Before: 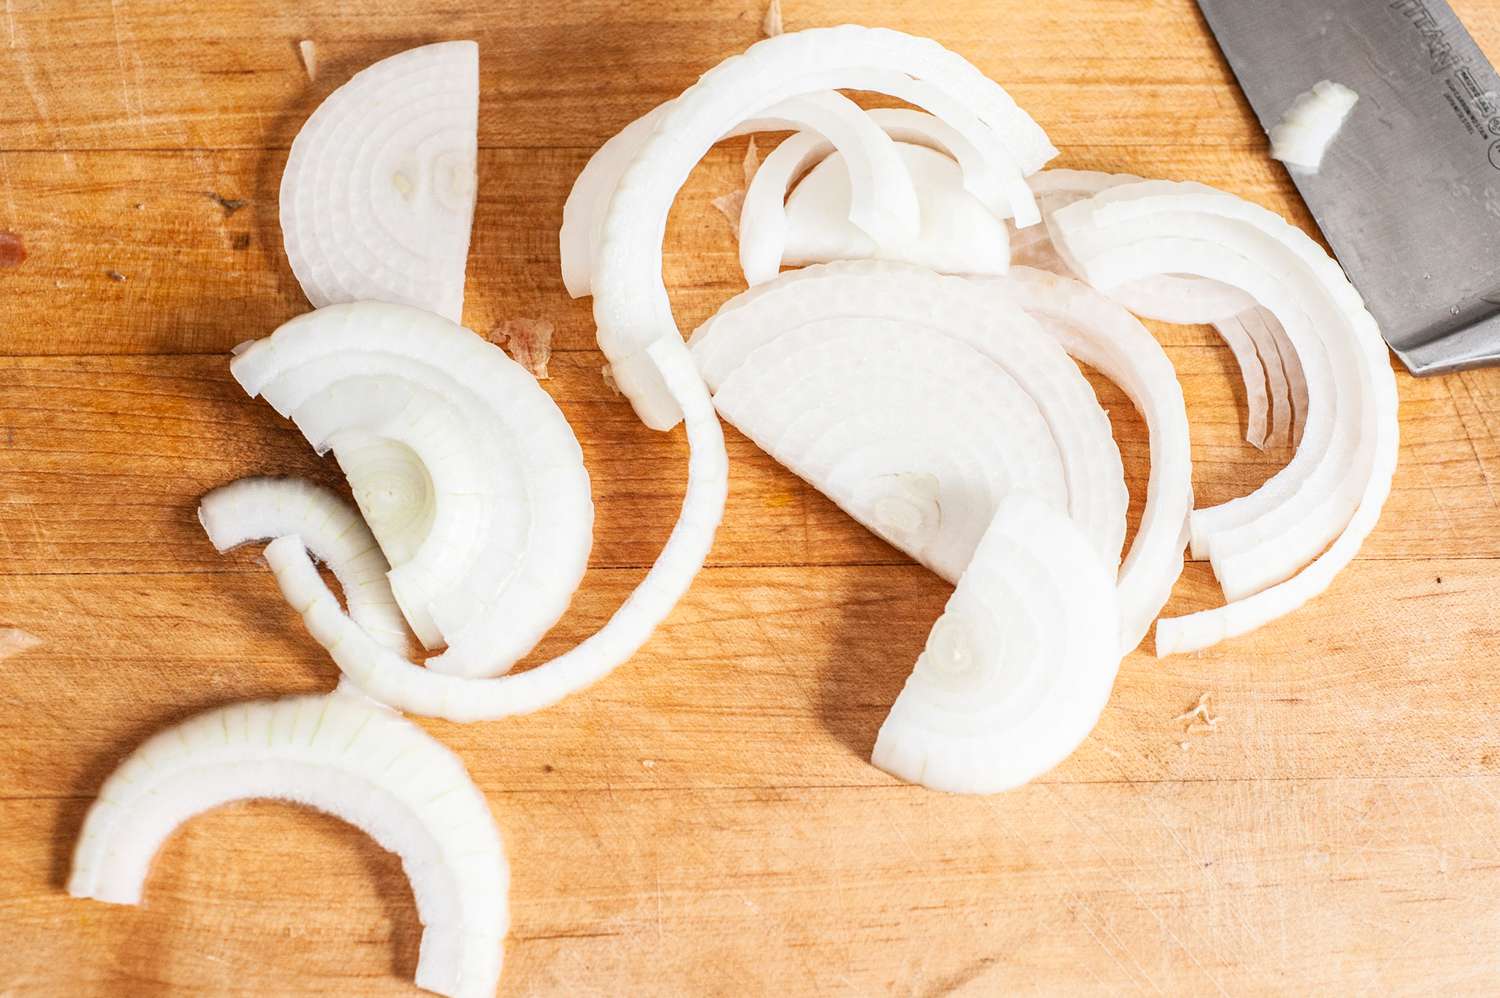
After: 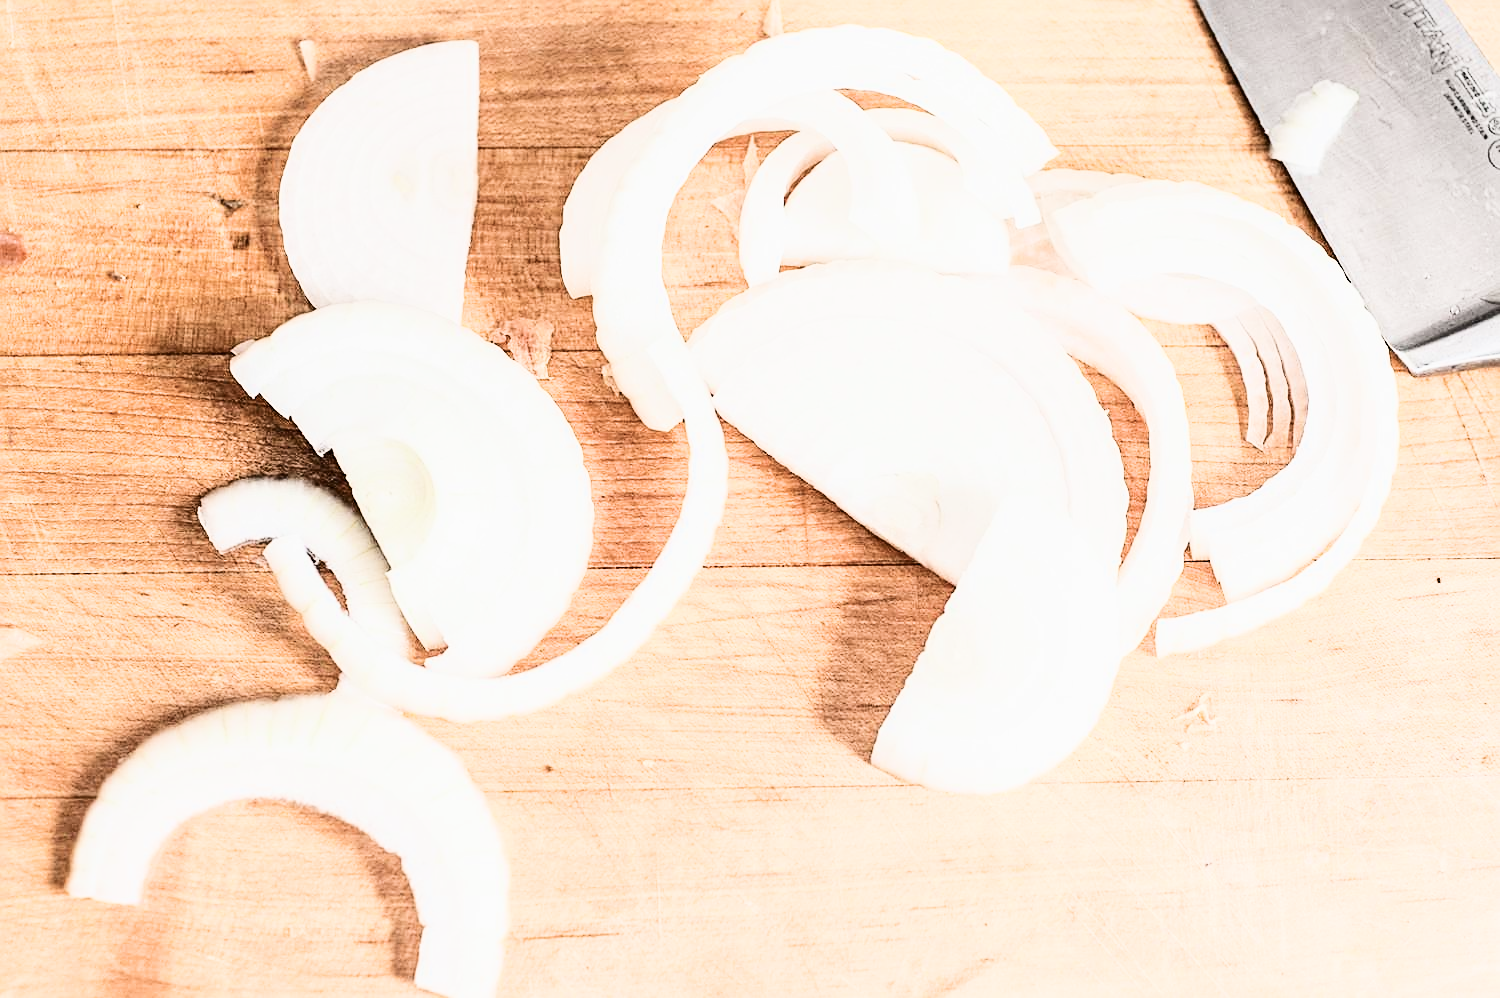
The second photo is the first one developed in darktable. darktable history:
contrast brightness saturation: contrast 0.25, saturation -0.31
filmic rgb: black relative exposure -7.5 EV, white relative exposure 5 EV, hardness 3.31, contrast 1.3, contrast in shadows safe
exposure: black level correction 0, exposure 1.1 EV, compensate exposure bias true, compensate highlight preservation false
sharpen: on, module defaults
